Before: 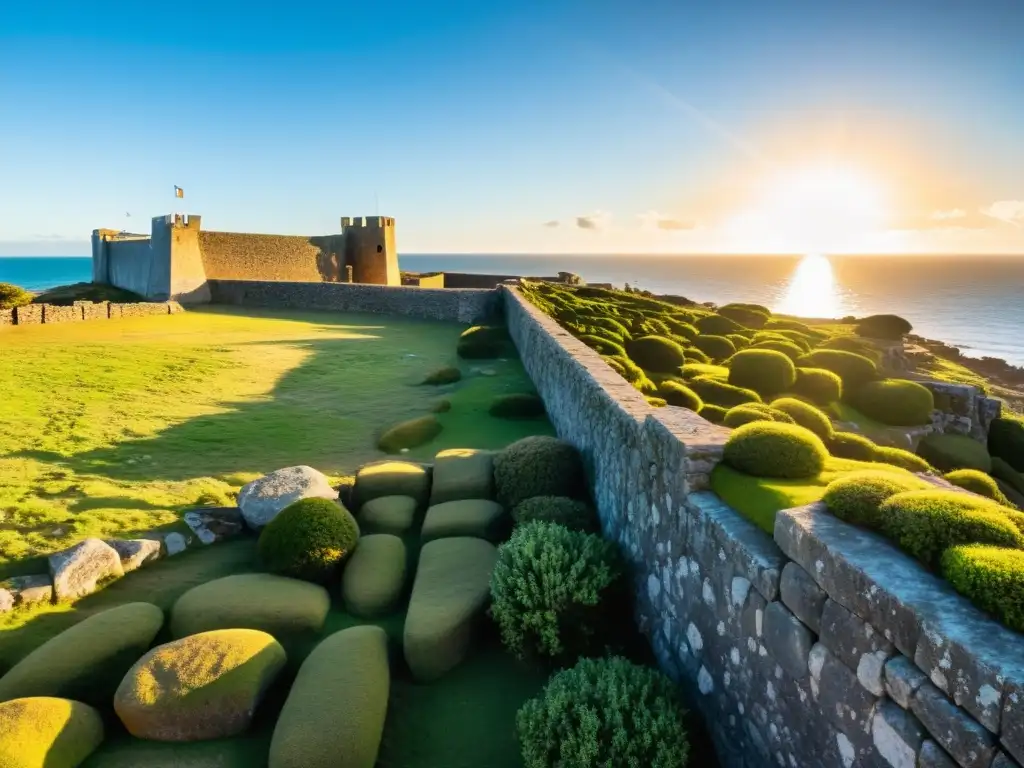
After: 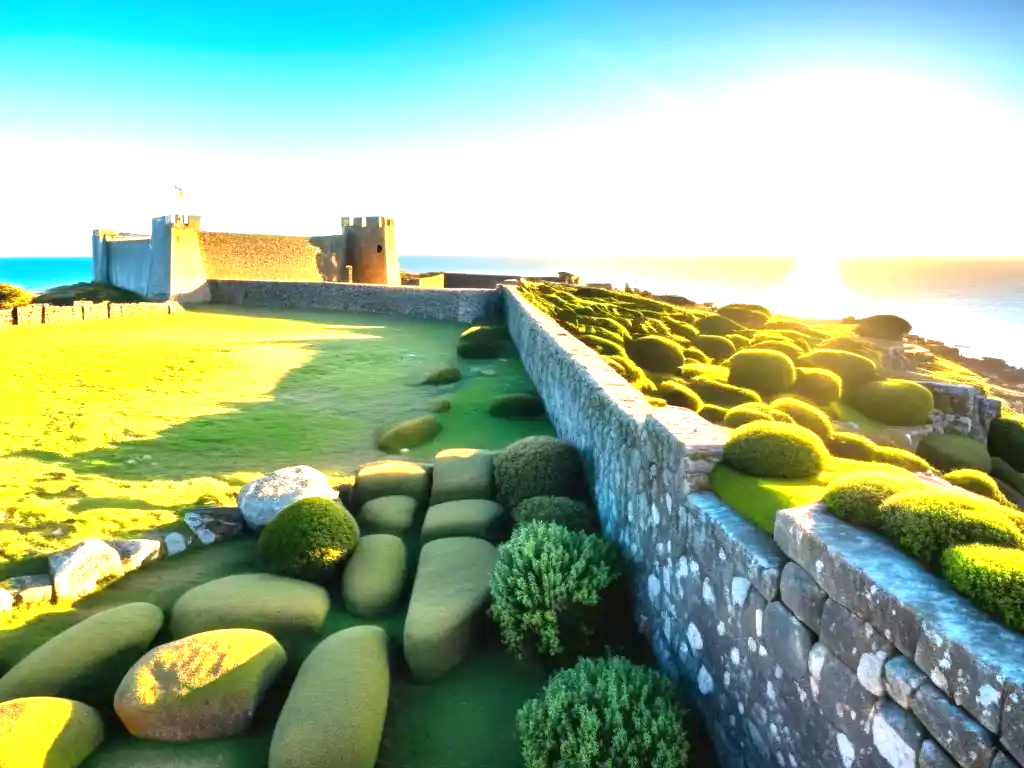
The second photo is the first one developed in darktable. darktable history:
exposure: black level correction 0, exposure 1.408 EV, compensate highlight preservation false
